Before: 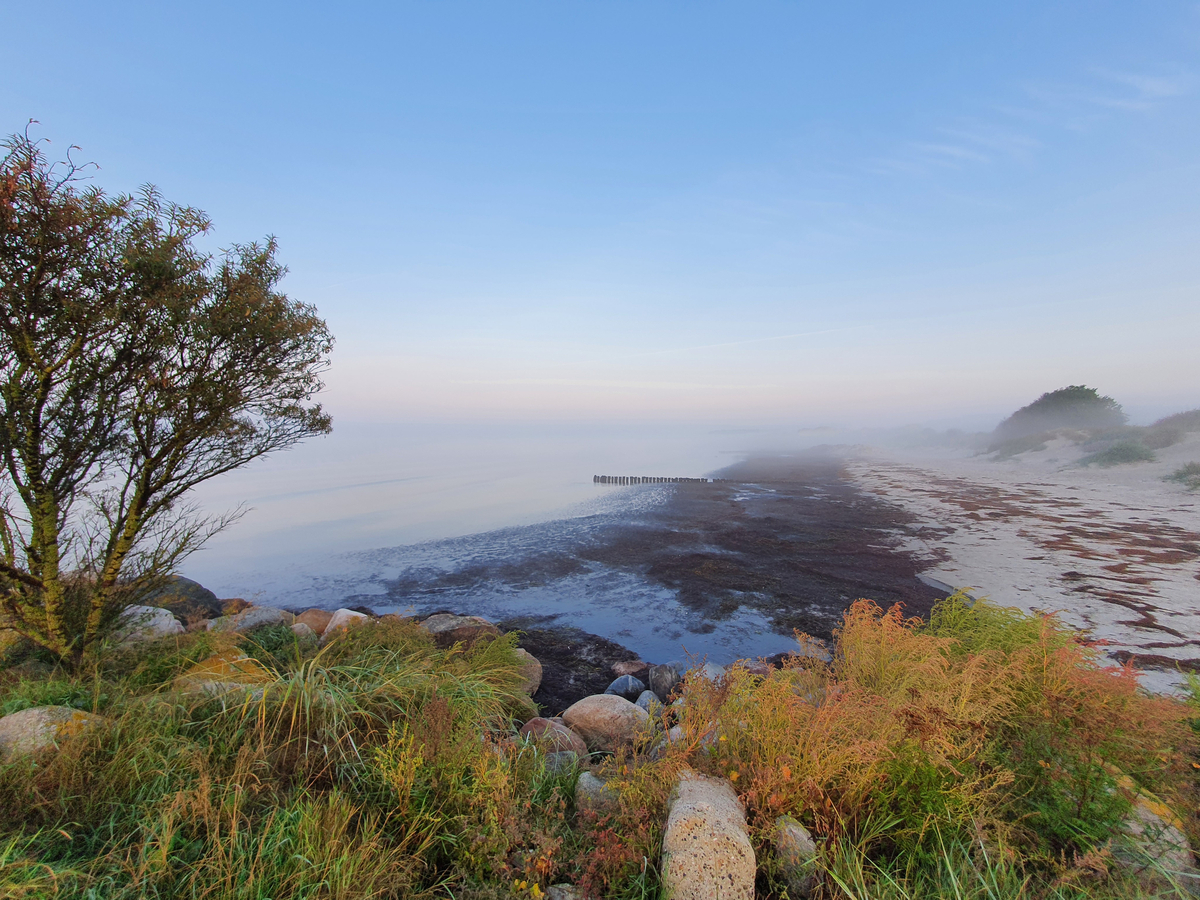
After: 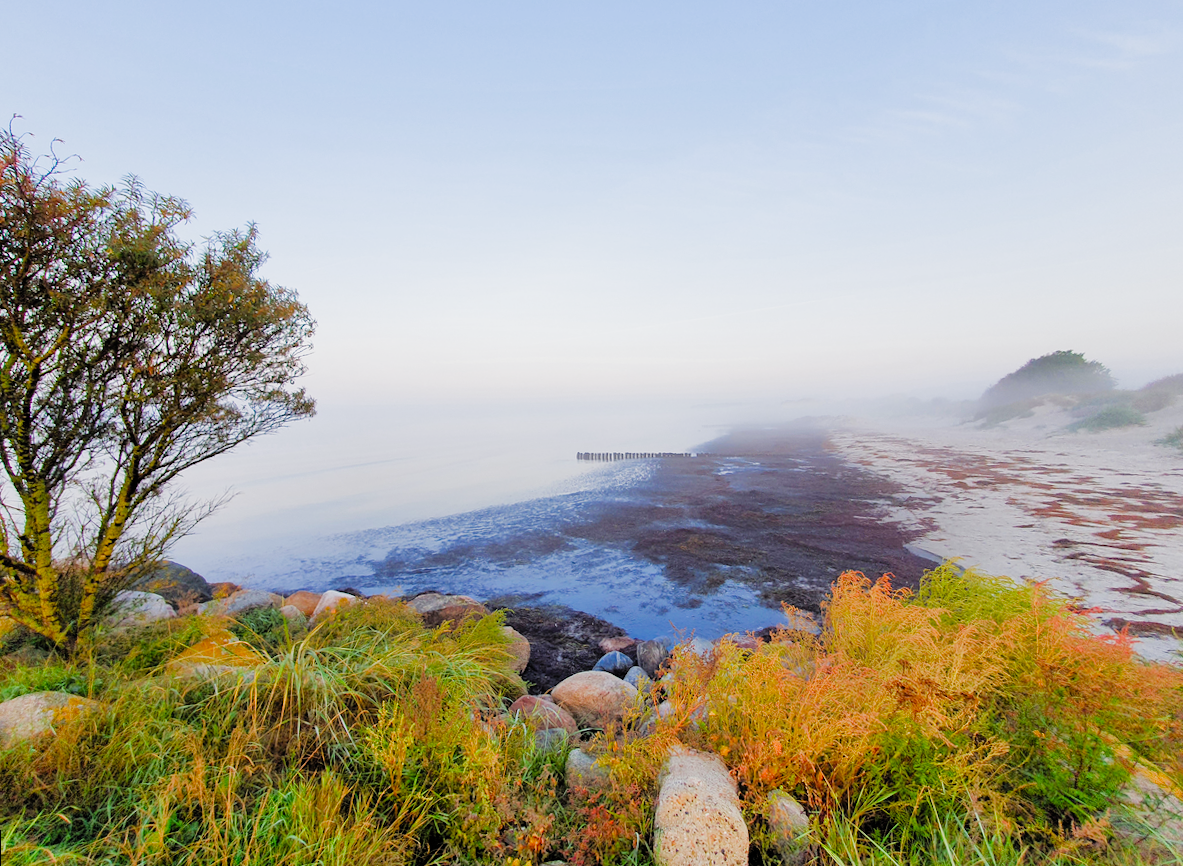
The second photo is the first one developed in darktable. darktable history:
rotate and perspective: rotation -1.32°, lens shift (horizontal) -0.031, crop left 0.015, crop right 0.985, crop top 0.047, crop bottom 0.982
exposure: black level correction 0, exposure 1.2 EV, compensate exposure bias true, compensate highlight preservation false
filmic rgb: black relative exposure -4.4 EV, white relative exposure 5 EV, threshold 3 EV, hardness 2.23, latitude 40.06%, contrast 1.15, highlights saturation mix 10%, shadows ↔ highlights balance 1.04%, preserve chrominance RGB euclidean norm (legacy), color science v4 (2020), enable highlight reconstruction true
